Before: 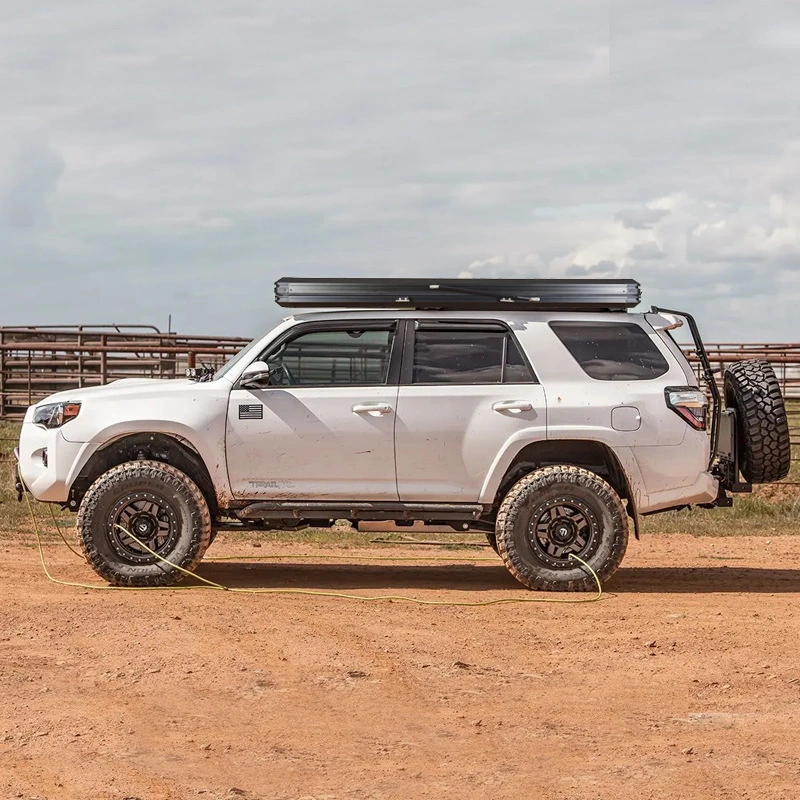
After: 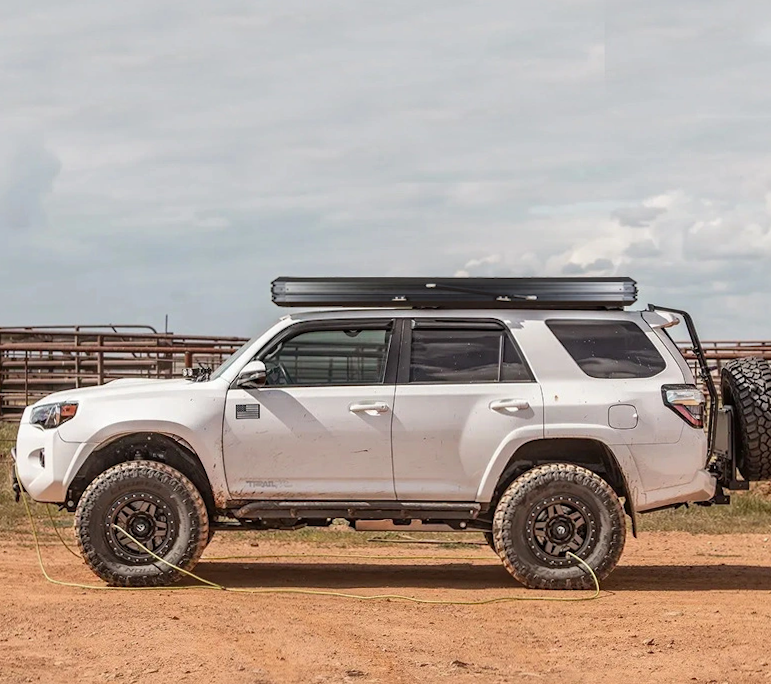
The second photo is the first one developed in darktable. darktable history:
crop and rotate: angle 0.238°, left 0.263%, right 2.873%, bottom 14.106%
exposure: exposure -0.012 EV, compensate highlight preservation false
